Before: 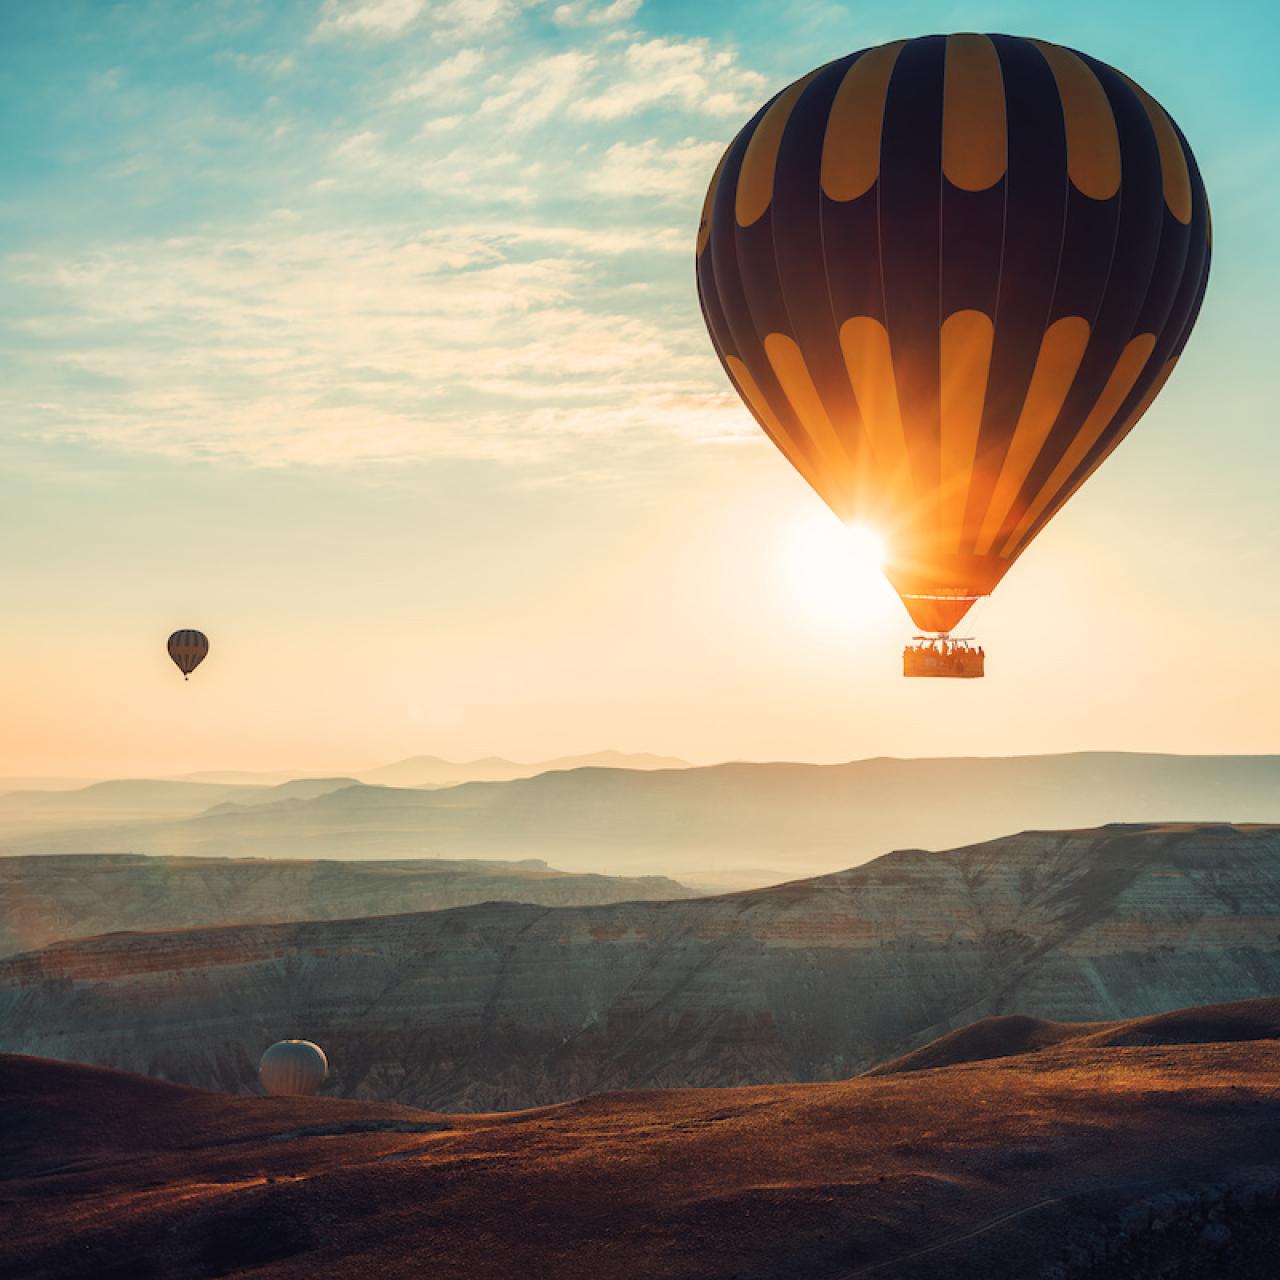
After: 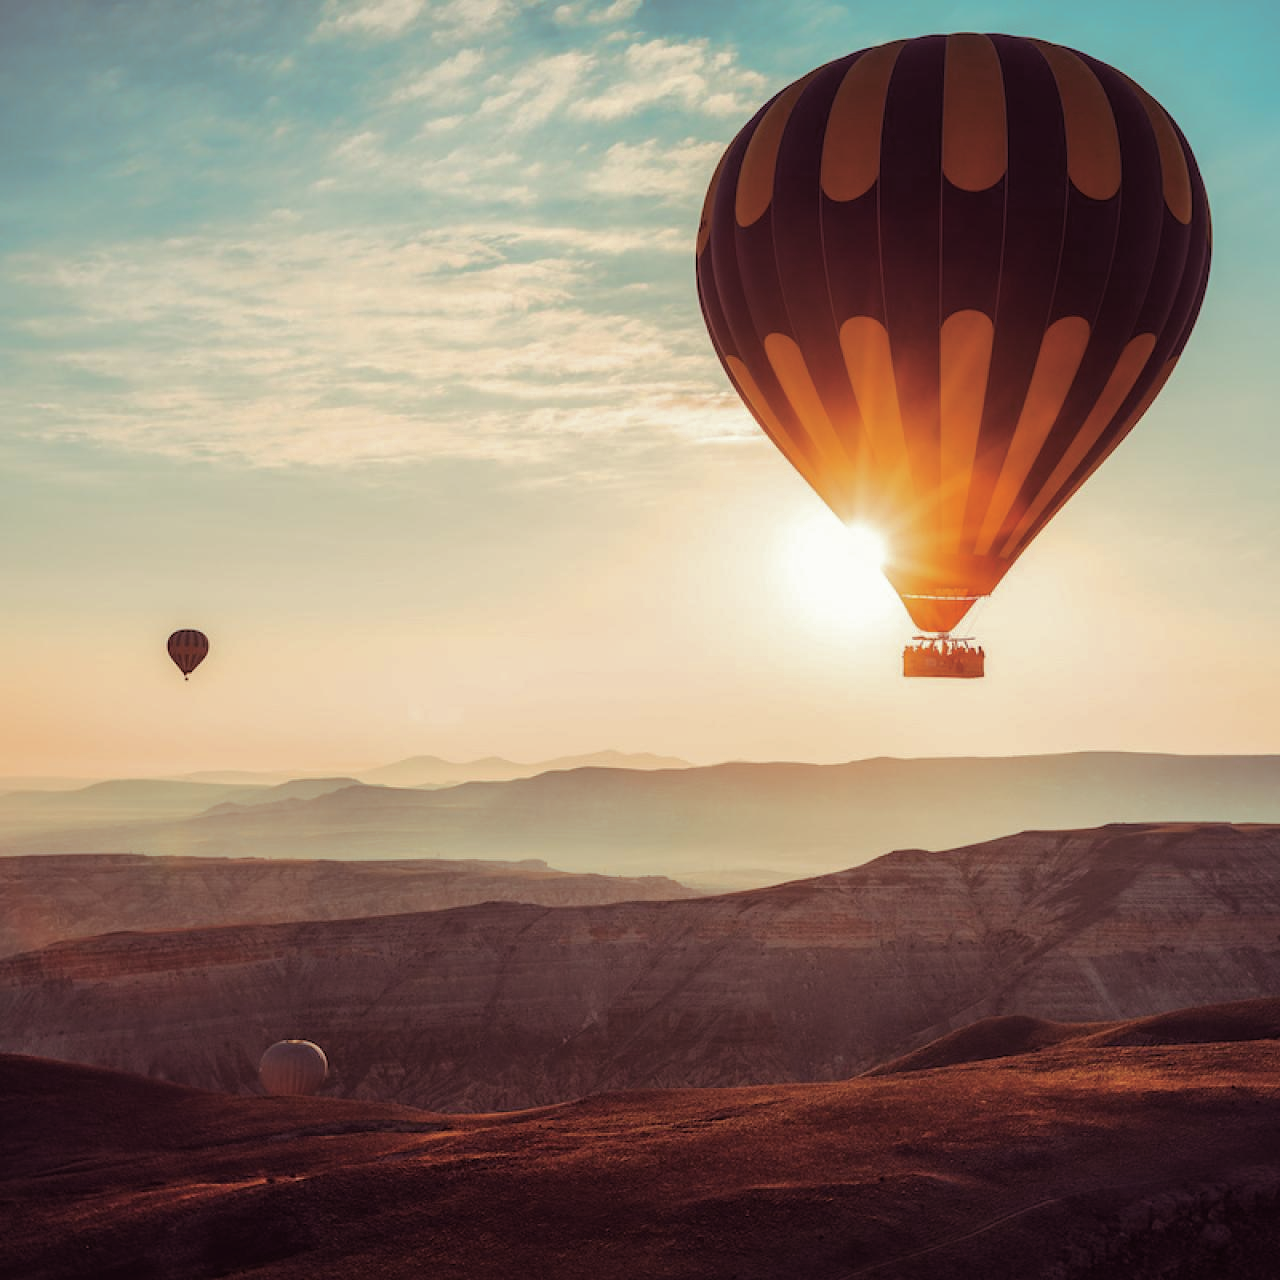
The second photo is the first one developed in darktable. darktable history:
split-toning: on, module defaults
color balance rgb: perceptual saturation grading › global saturation 20%, perceptual saturation grading › highlights -25%, perceptual saturation grading › shadows 25%
rgb curve: curves: ch0 [(0, 0) (0.175, 0.154) (0.785, 0.663) (1, 1)]
